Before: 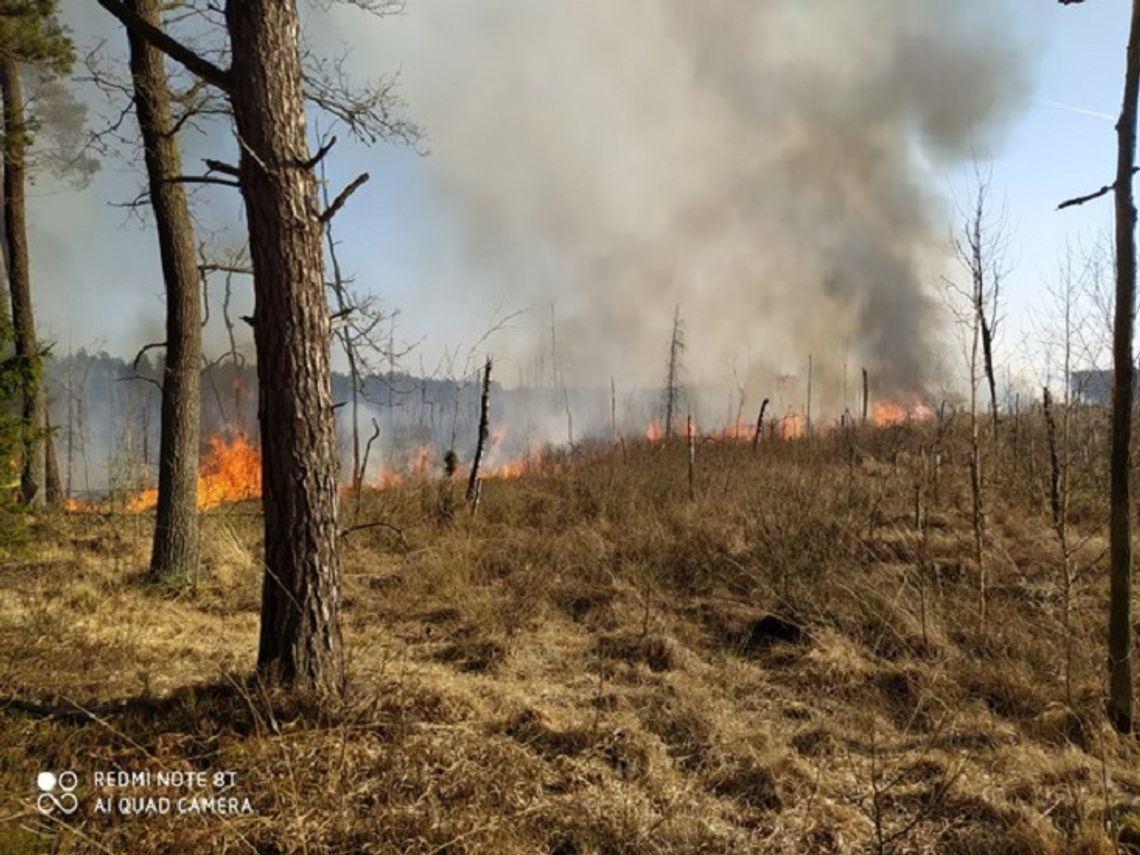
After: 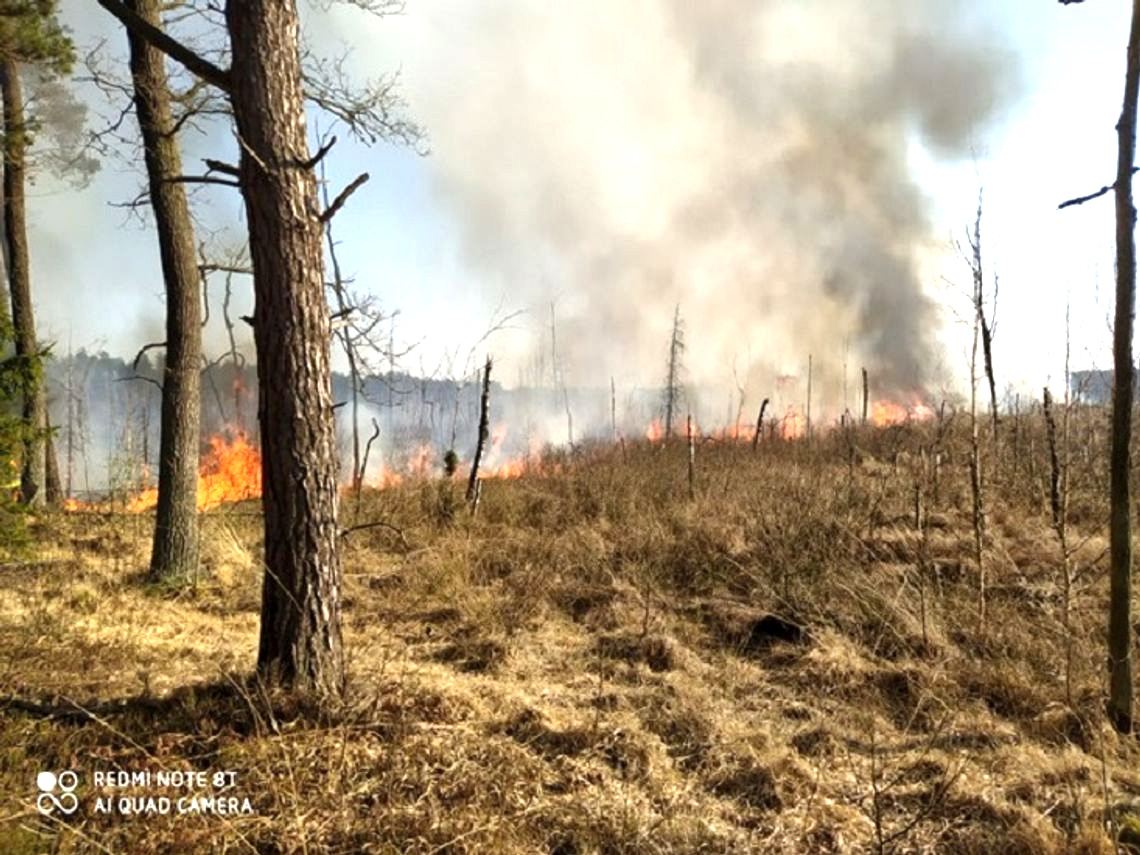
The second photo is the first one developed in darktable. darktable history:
tone equalizer: -8 EV -0.408 EV, -7 EV -0.381 EV, -6 EV -0.362 EV, -5 EV -0.243 EV, -3 EV 0.206 EV, -2 EV 0.355 EV, -1 EV 0.408 EV, +0 EV 0.399 EV, smoothing diameter 24.88%, edges refinement/feathering 13.81, preserve details guided filter
exposure: black level correction 0, exposure 0.499 EV, compensate highlight preservation false
local contrast: mode bilateral grid, contrast 20, coarseness 49, detail 132%, midtone range 0.2
